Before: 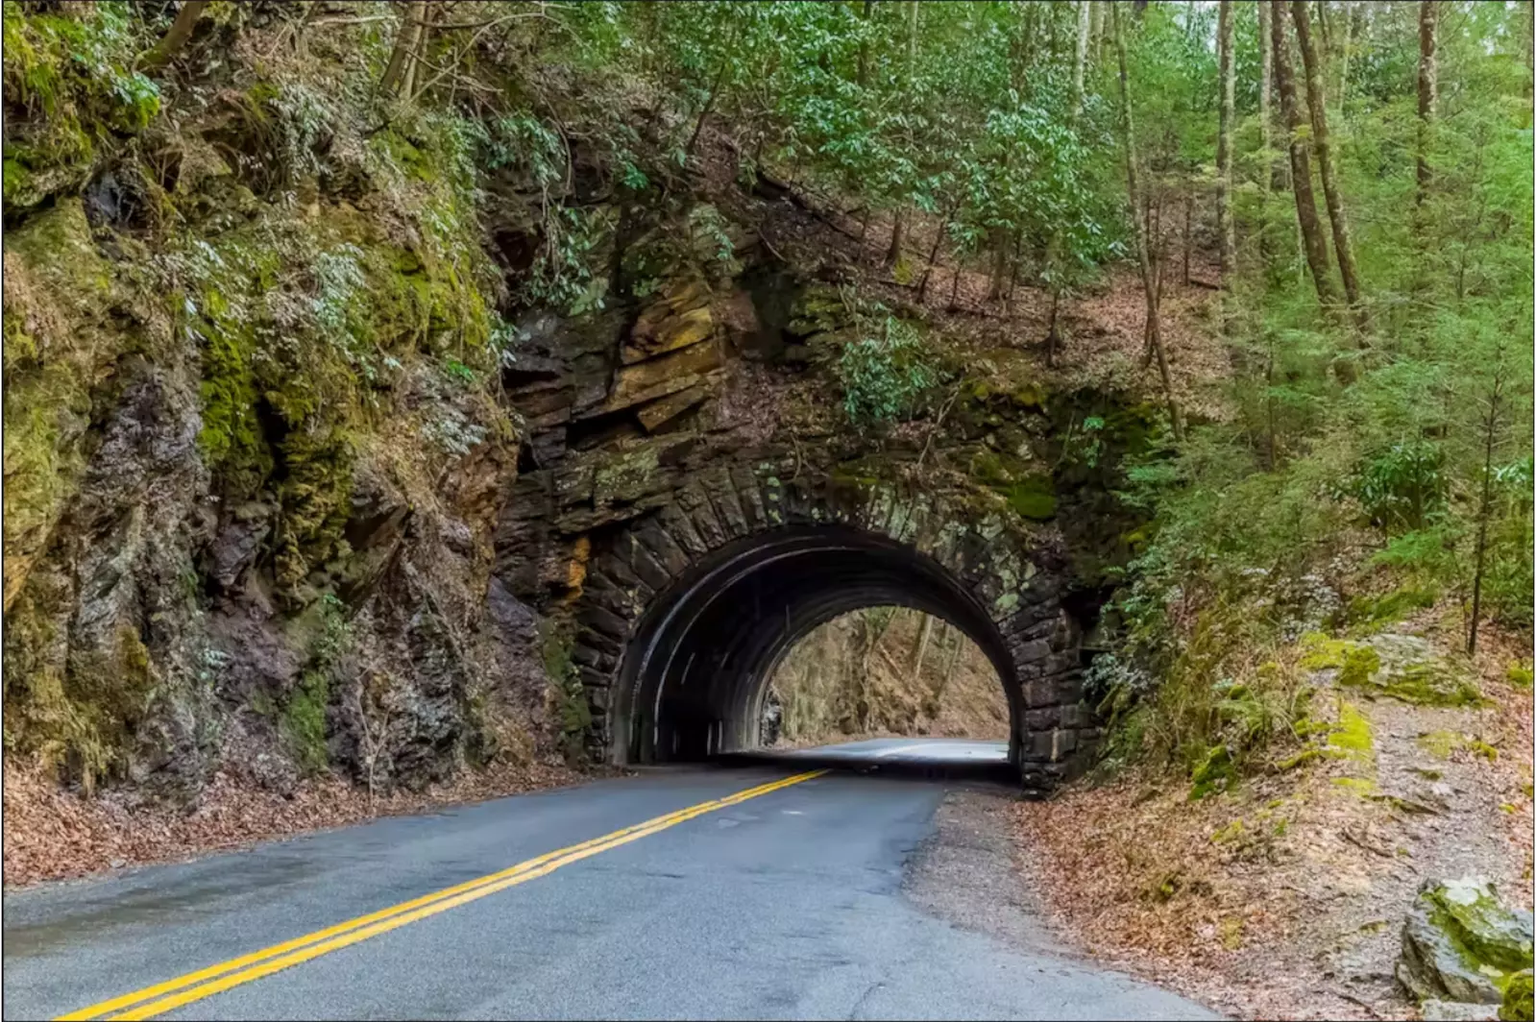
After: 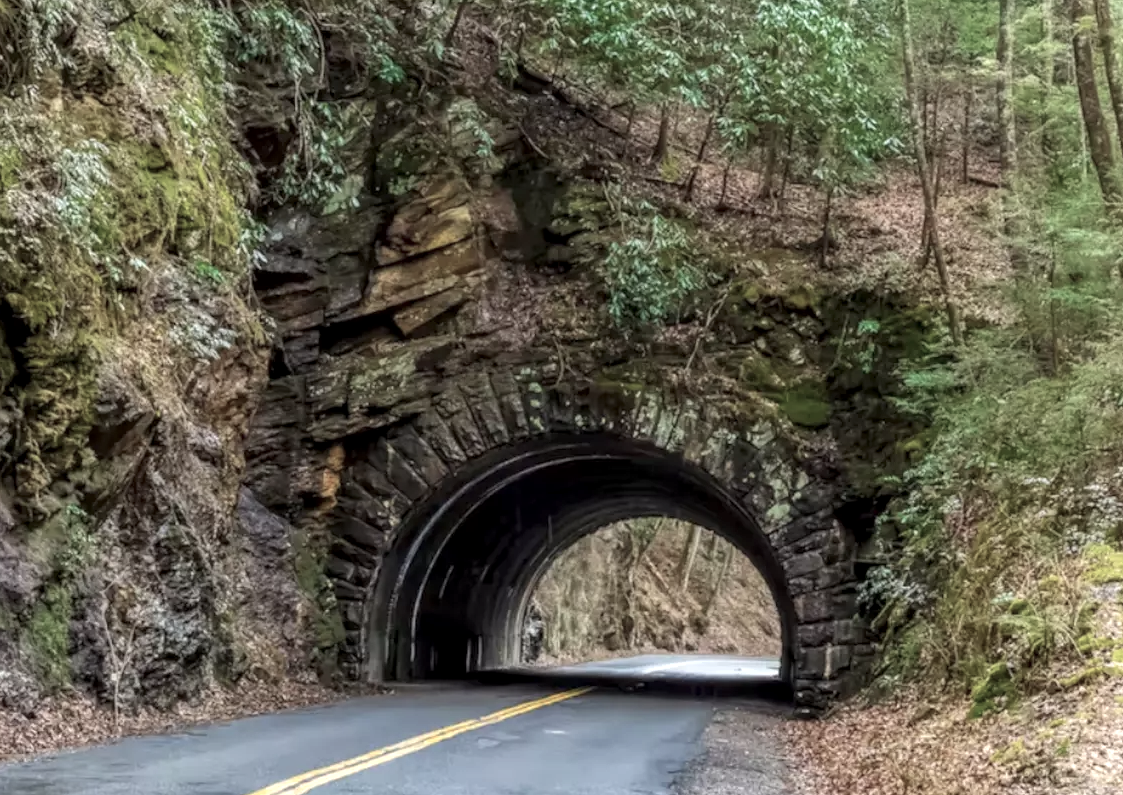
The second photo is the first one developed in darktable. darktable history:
local contrast: highlights 100%, shadows 102%, detail 119%, midtone range 0.2
color balance rgb: linear chroma grading › global chroma -15.152%, perceptual saturation grading › global saturation -27.359%
exposure: exposure 0.482 EV, compensate highlight preservation false
crop and rotate: left 16.927%, top 10.736%, right 12.831%, bottom 14.468%
